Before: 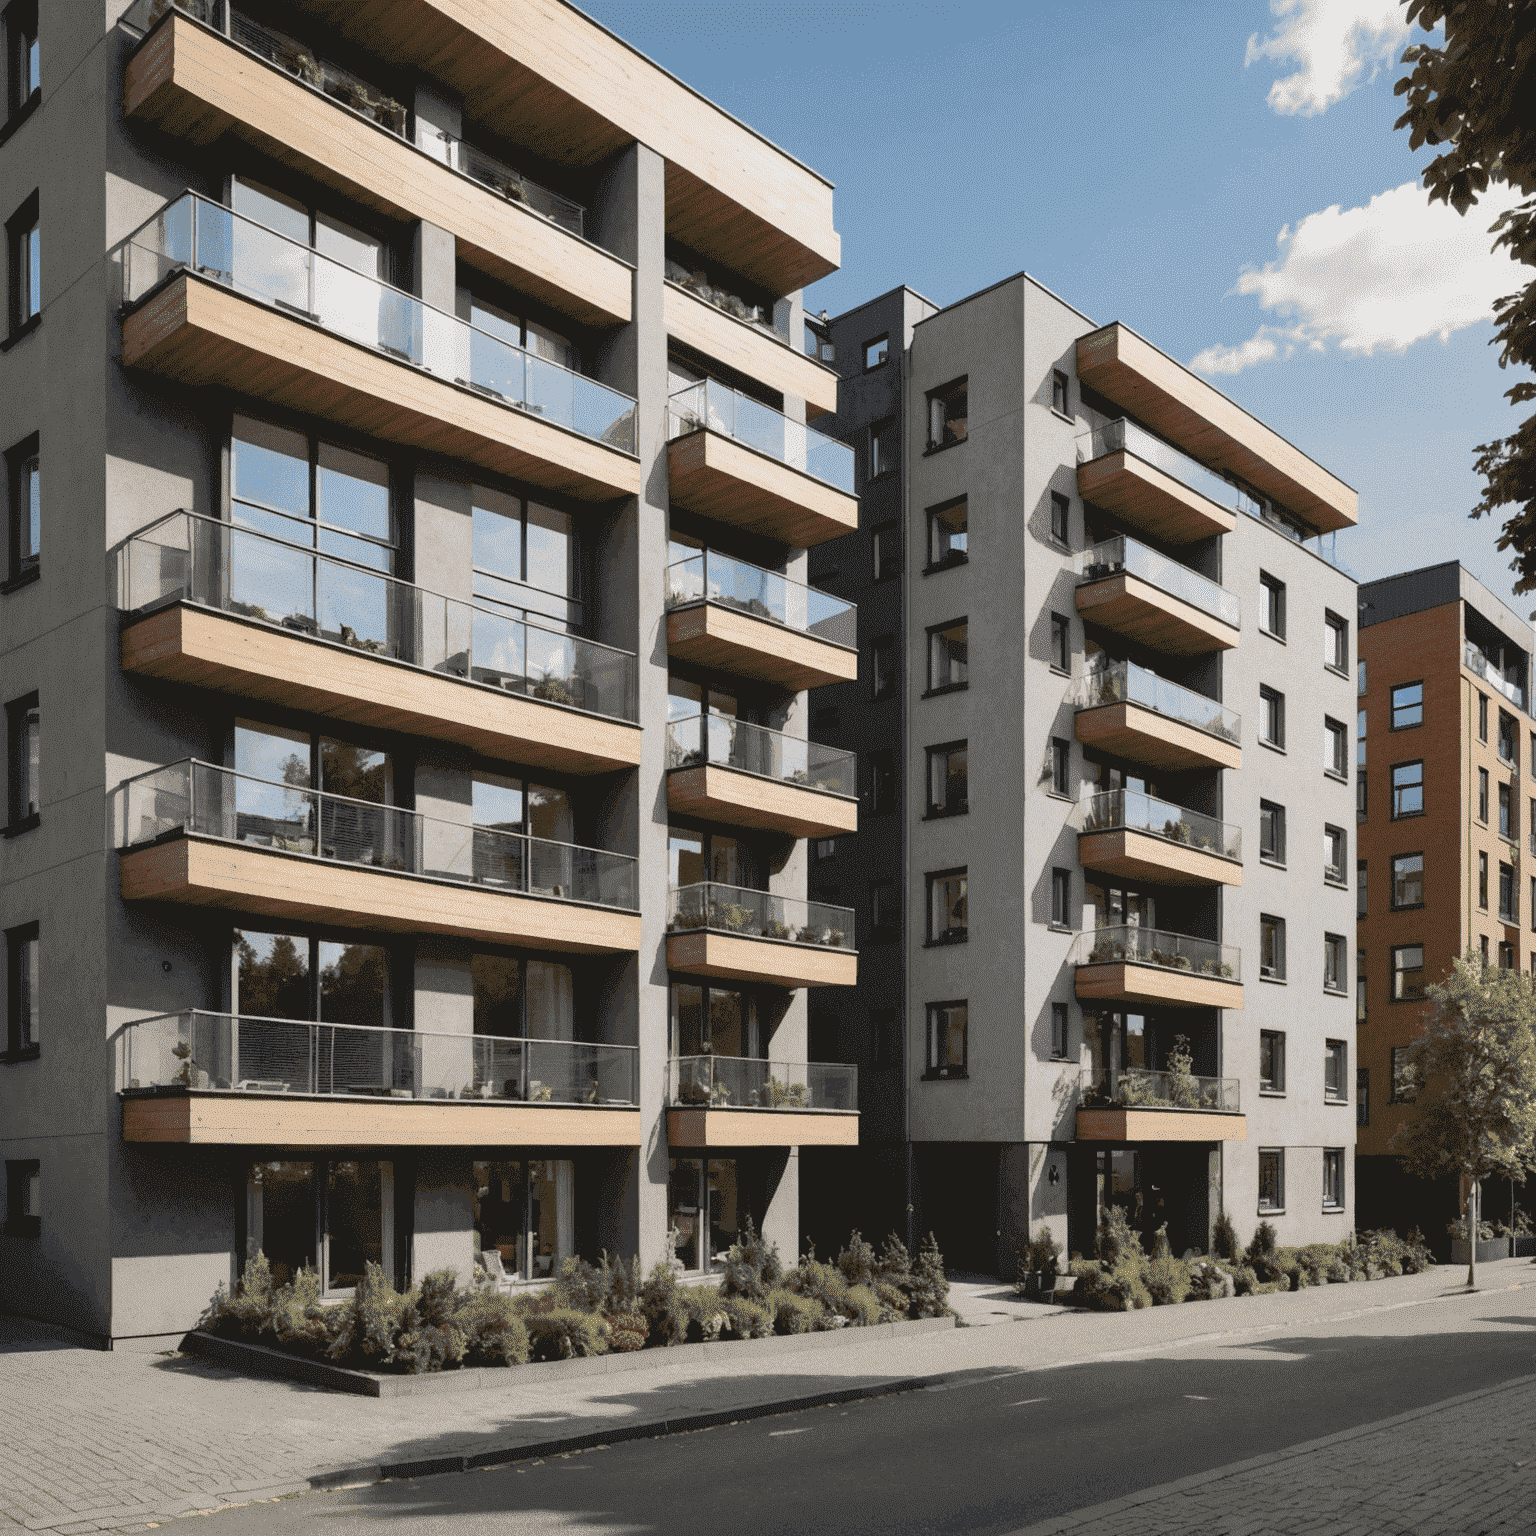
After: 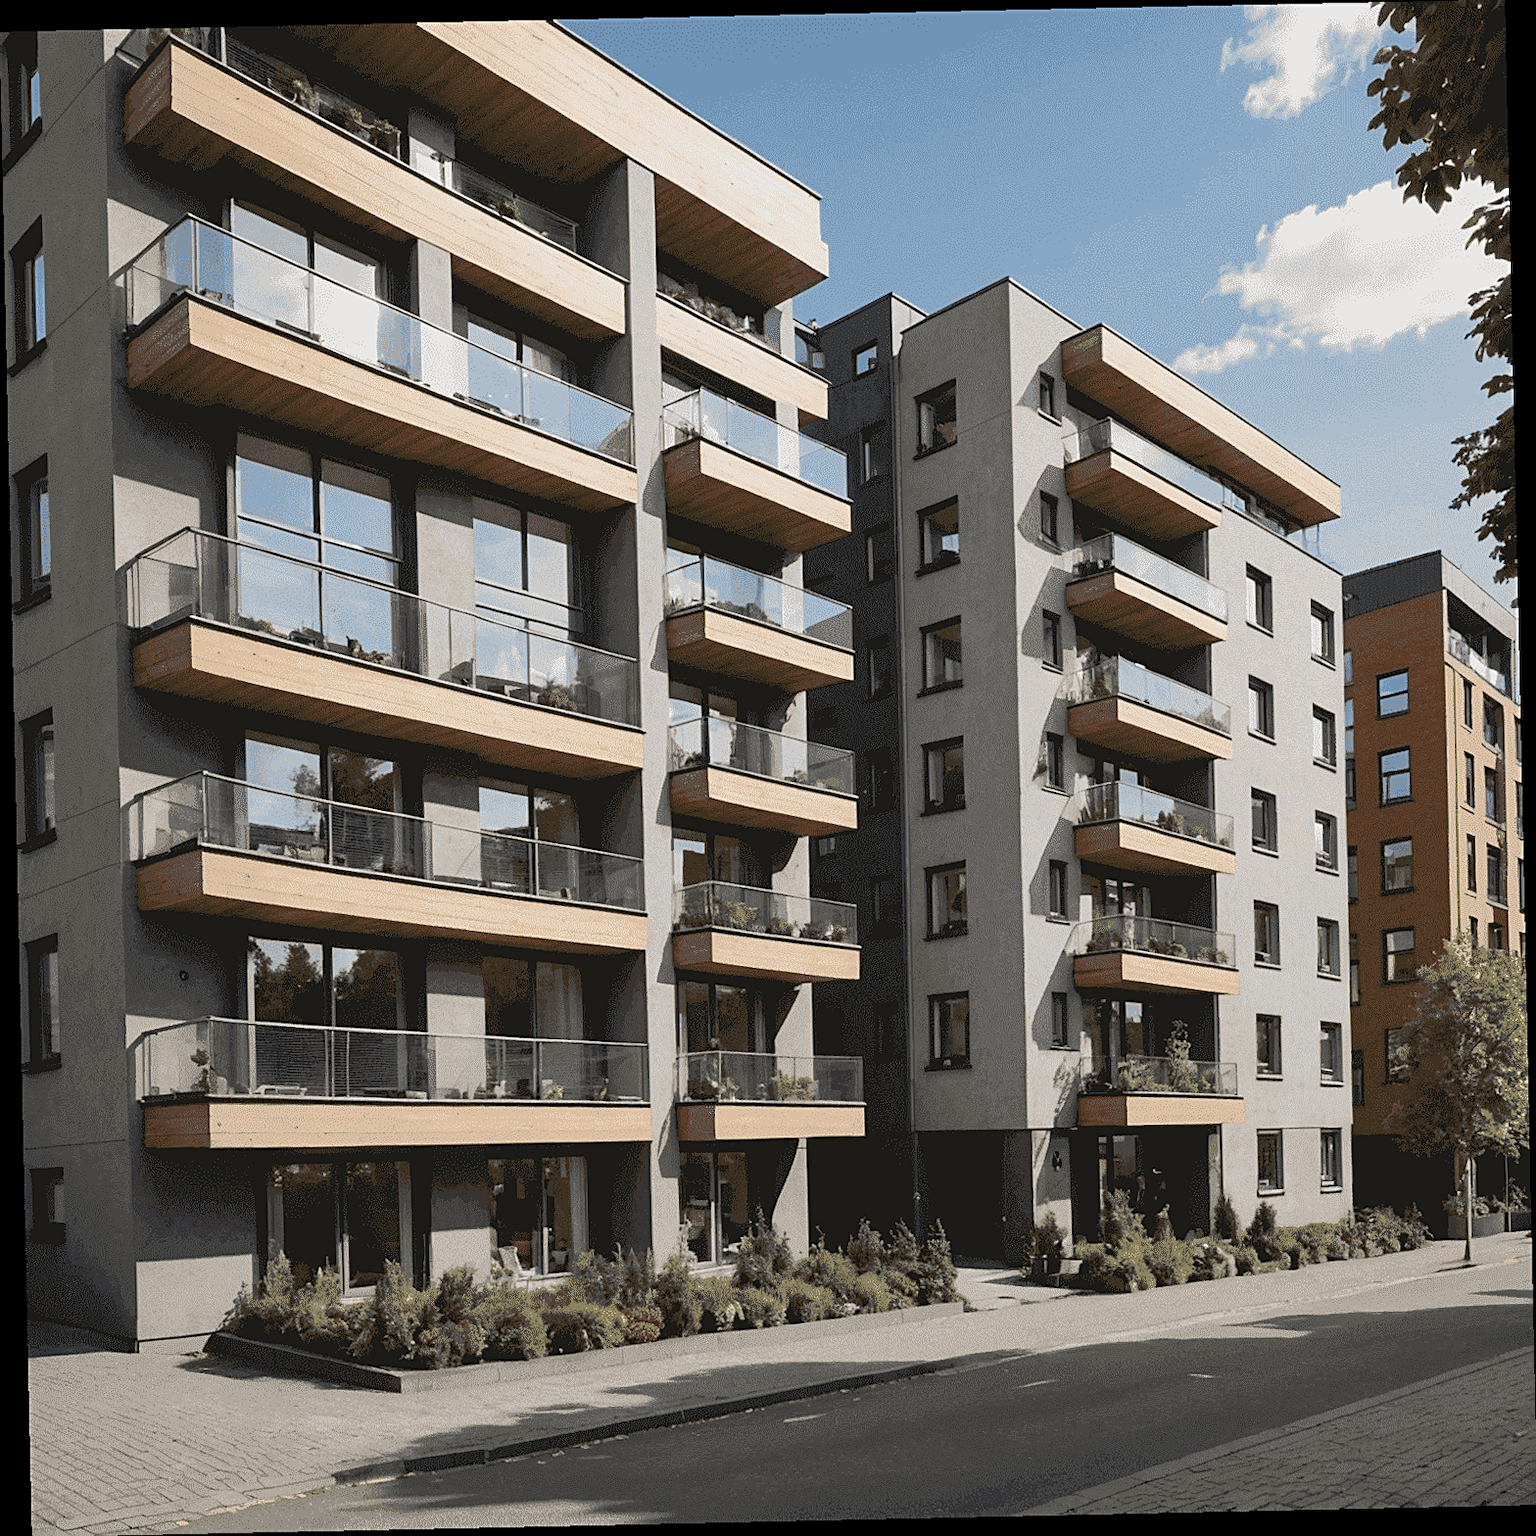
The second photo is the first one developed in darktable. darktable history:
sharpen: on, module defaults
rotate and perspective: rotation -1.24°, automatic cropping off
